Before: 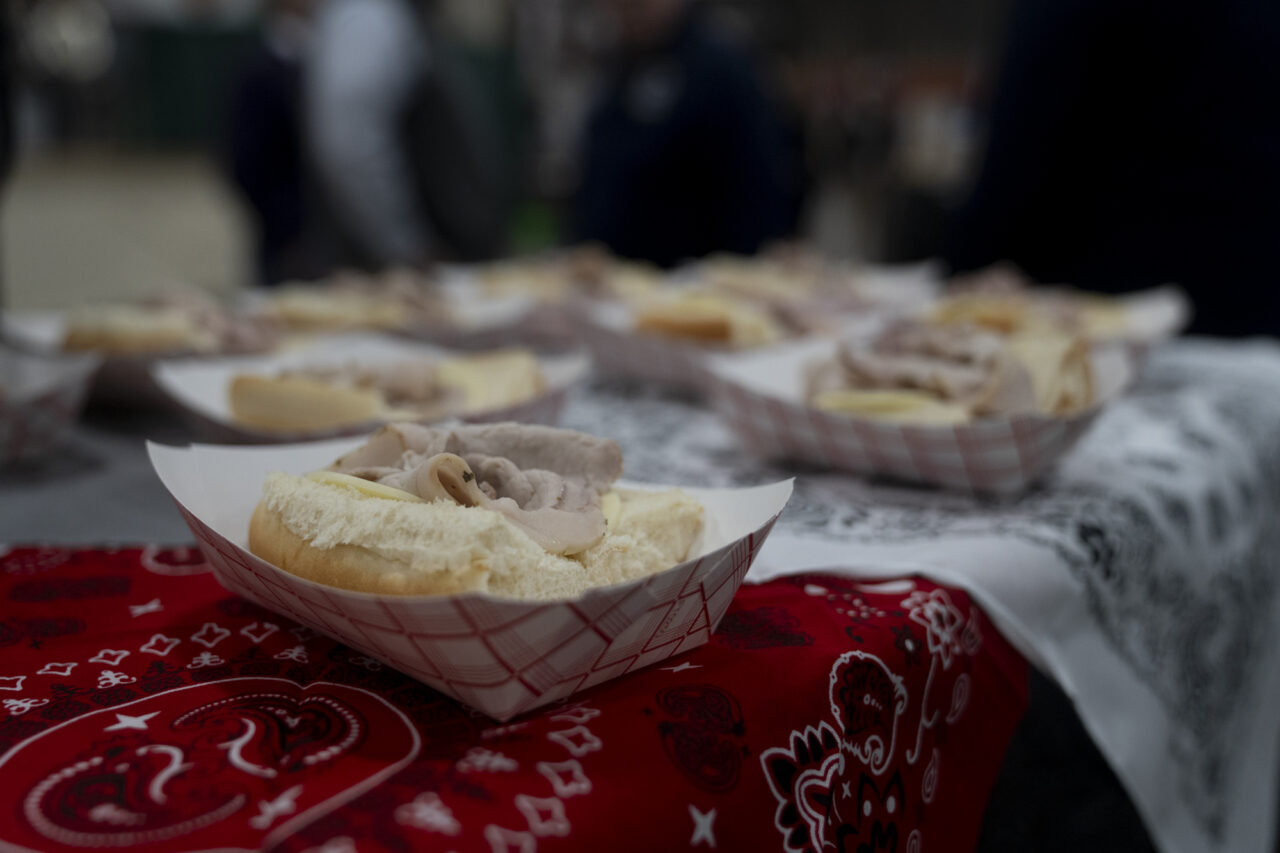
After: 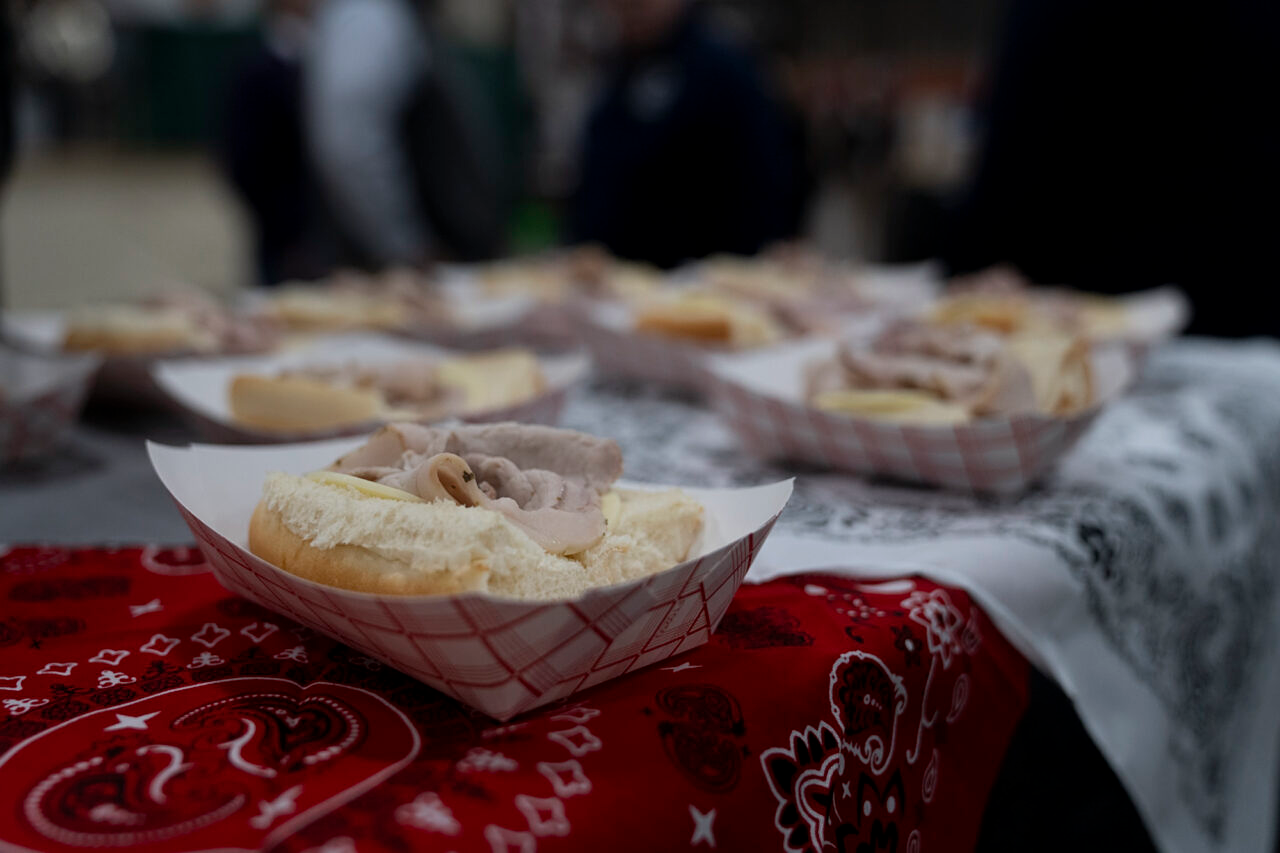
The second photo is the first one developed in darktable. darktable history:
white balance: red 1.004, blue 1.024
sharpen: amount 0.2
